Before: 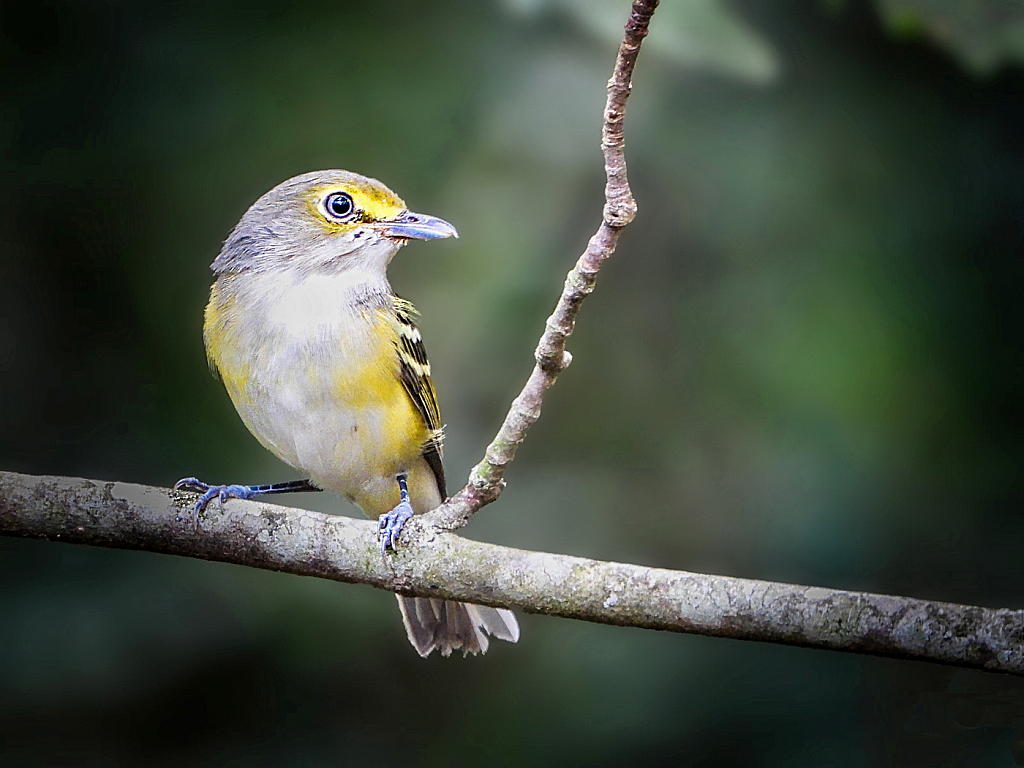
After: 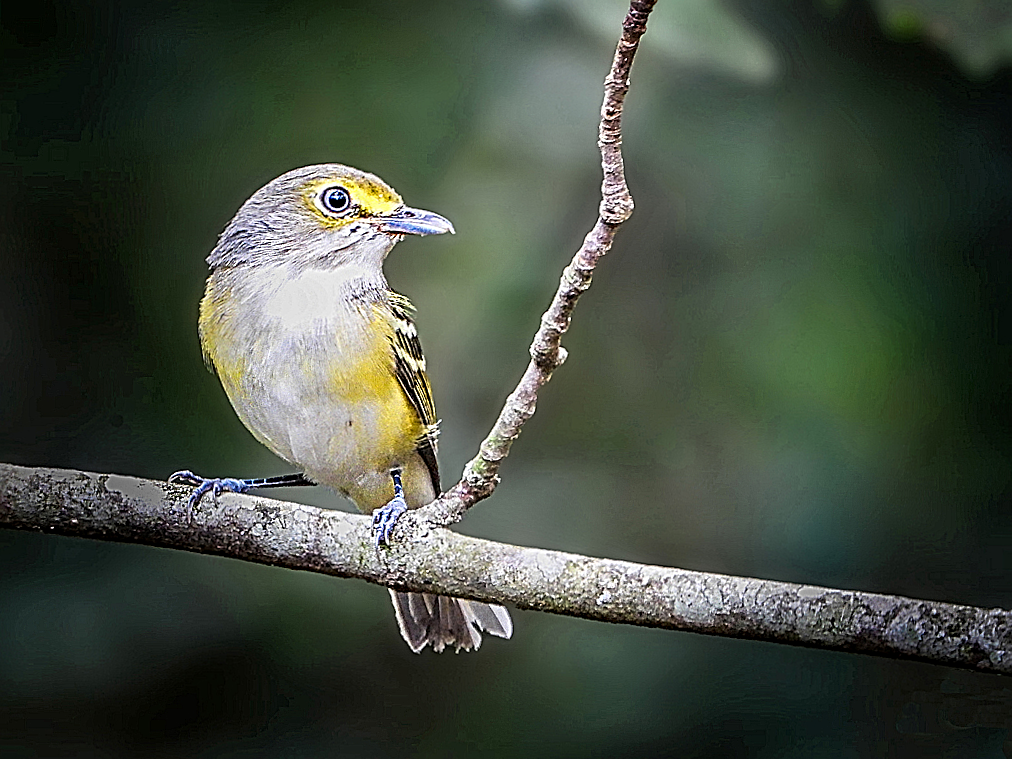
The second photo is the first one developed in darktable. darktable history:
contrast equalizer: y [[0.5, 0.5, 0.5, 0.539, 0.64, 0.611], [0.5 ×6], [0.5 ×6], [0 ×6], [0 ×6]]
crop and rotate: angle -0.5°
sharpen: radius 2.767
